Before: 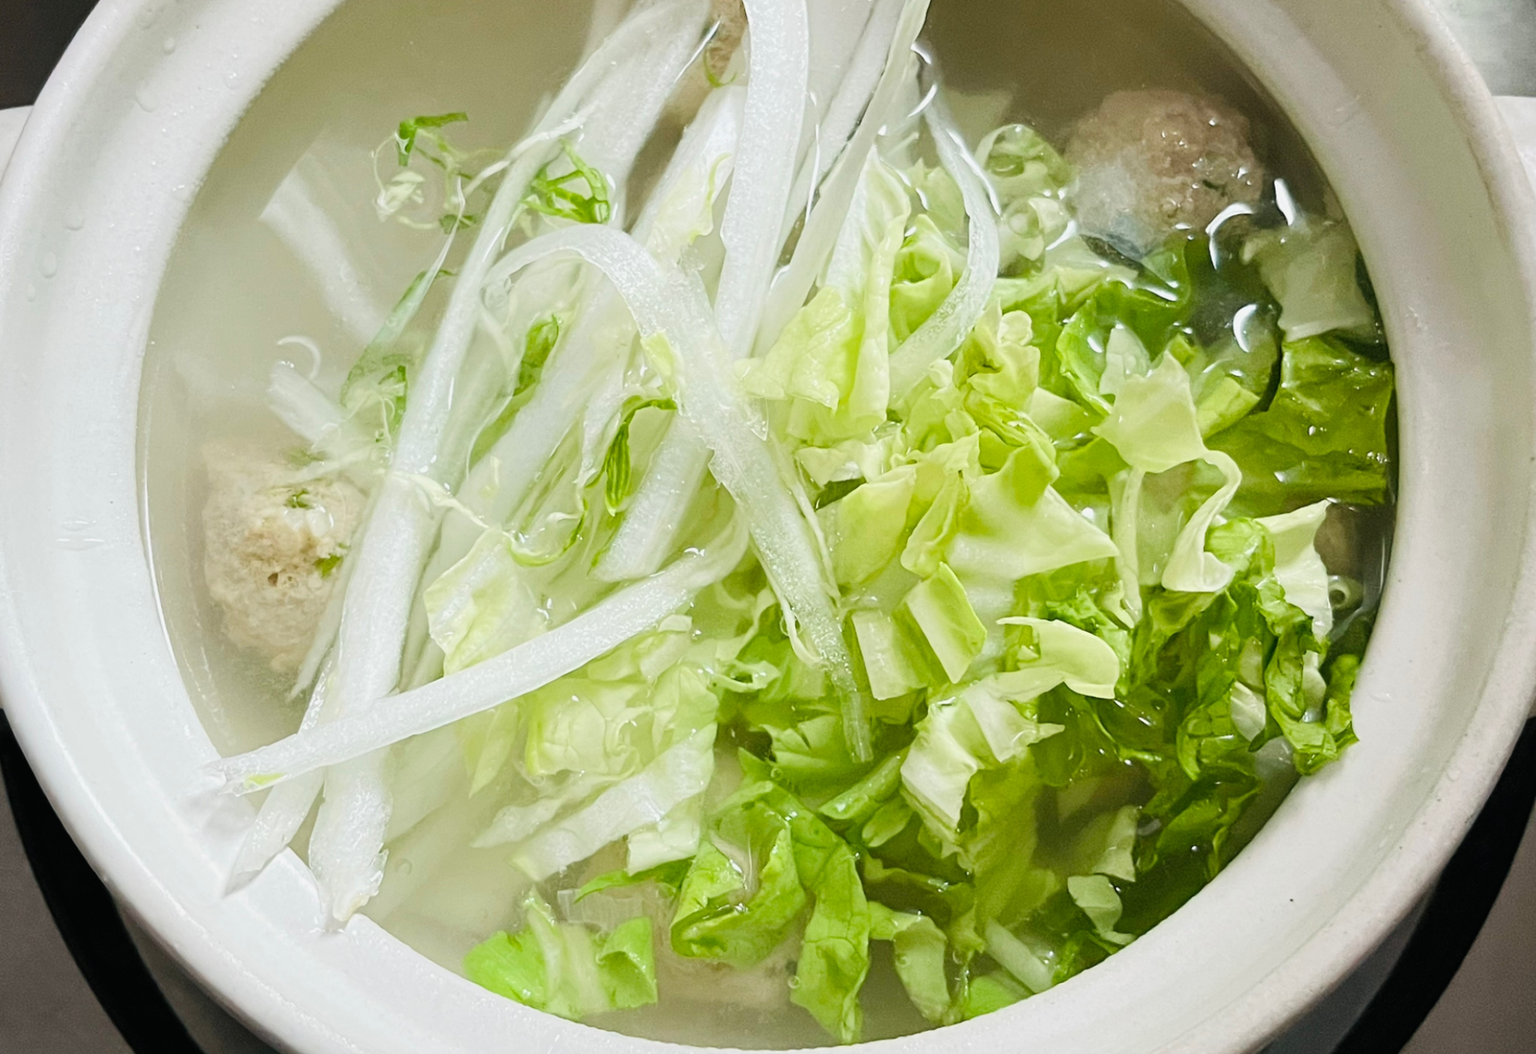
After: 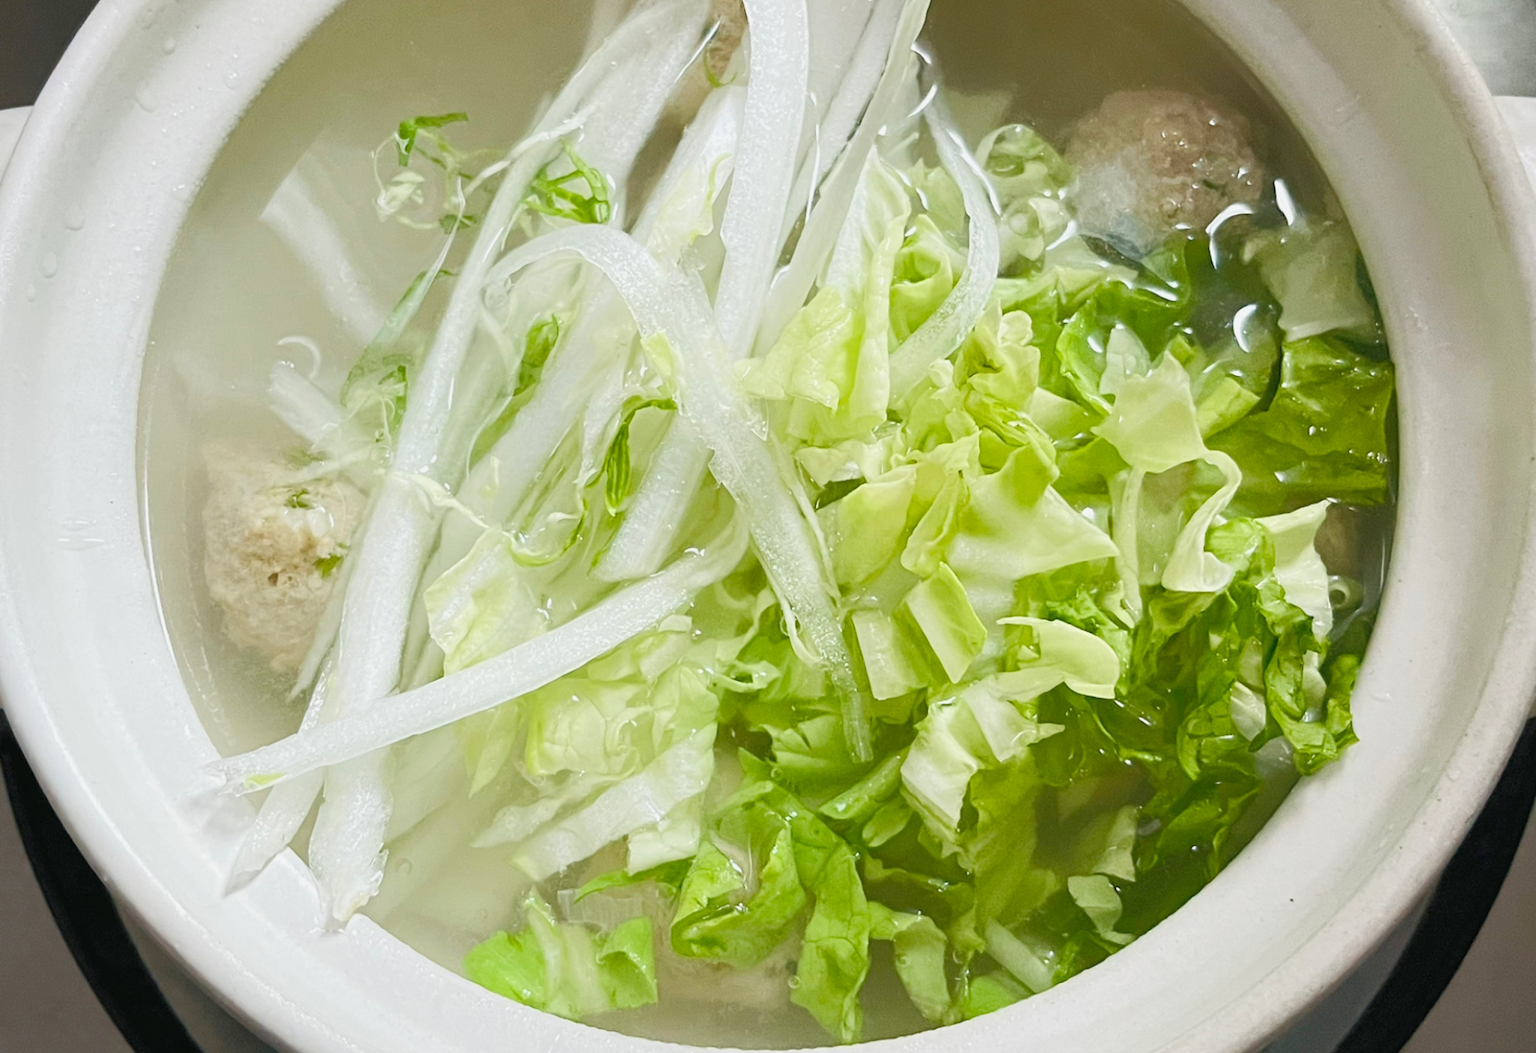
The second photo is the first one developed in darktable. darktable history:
shadows and highlights: radius 334.93, shadows 63.48, highlights 6.06, compress 87.7%, highlights color adjustment 39.73%, soften with gaussian
rgb curve: curves: ch0 [(0, 0) (0.072, 0.166) (0.217, 0.293) (0.414, 0.42) (1, 1)], compensate middle gray true, preserve colors basic power
